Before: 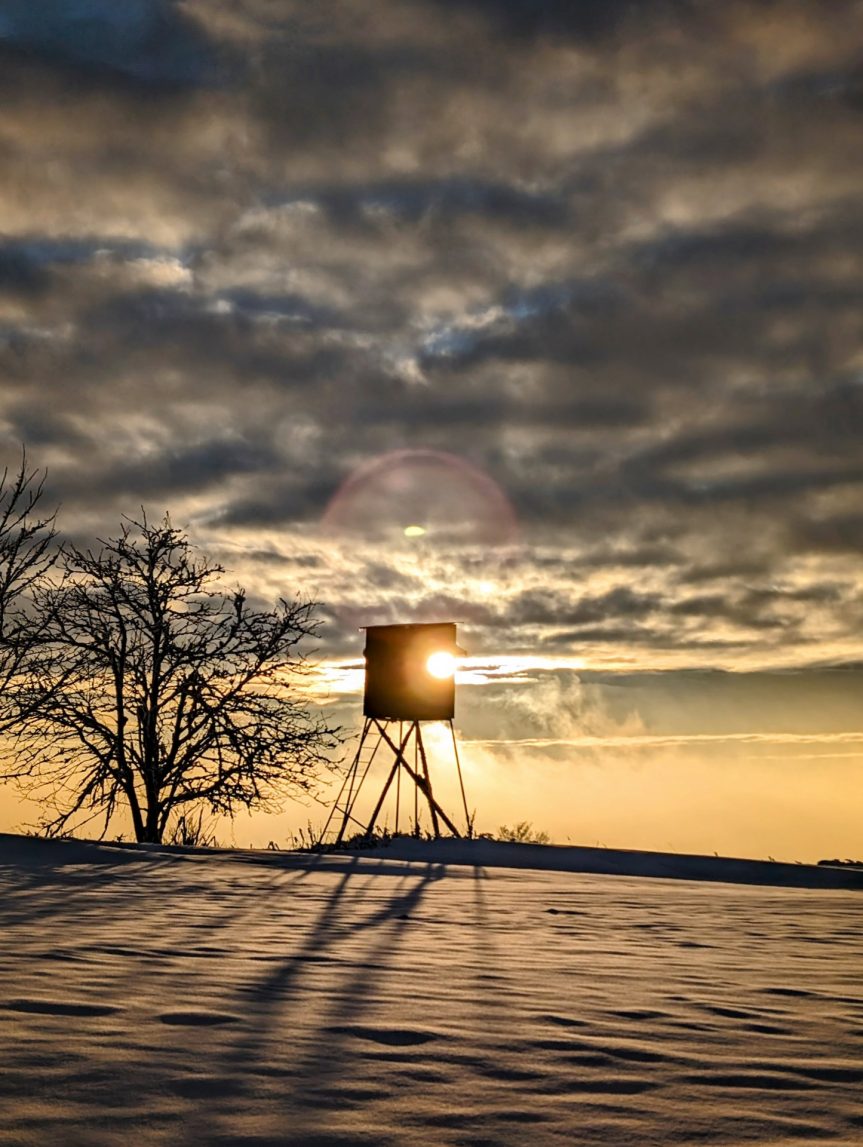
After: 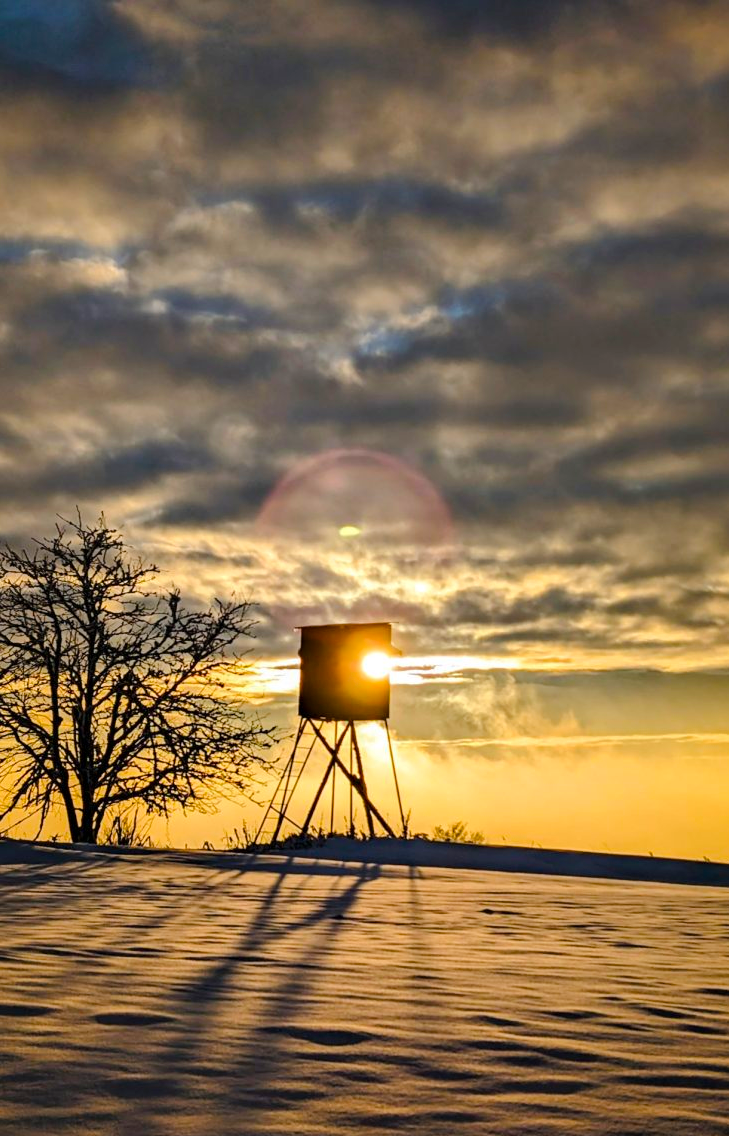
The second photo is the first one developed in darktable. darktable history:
crop: left 7.598%, right 7.873%
color balance rgb: perceptual saturation grading › global saturation 25%, perceptual brilliance grading › mid-tones 10%, perceptual brilliance grading › shadows 15%, global vibrance 20%
